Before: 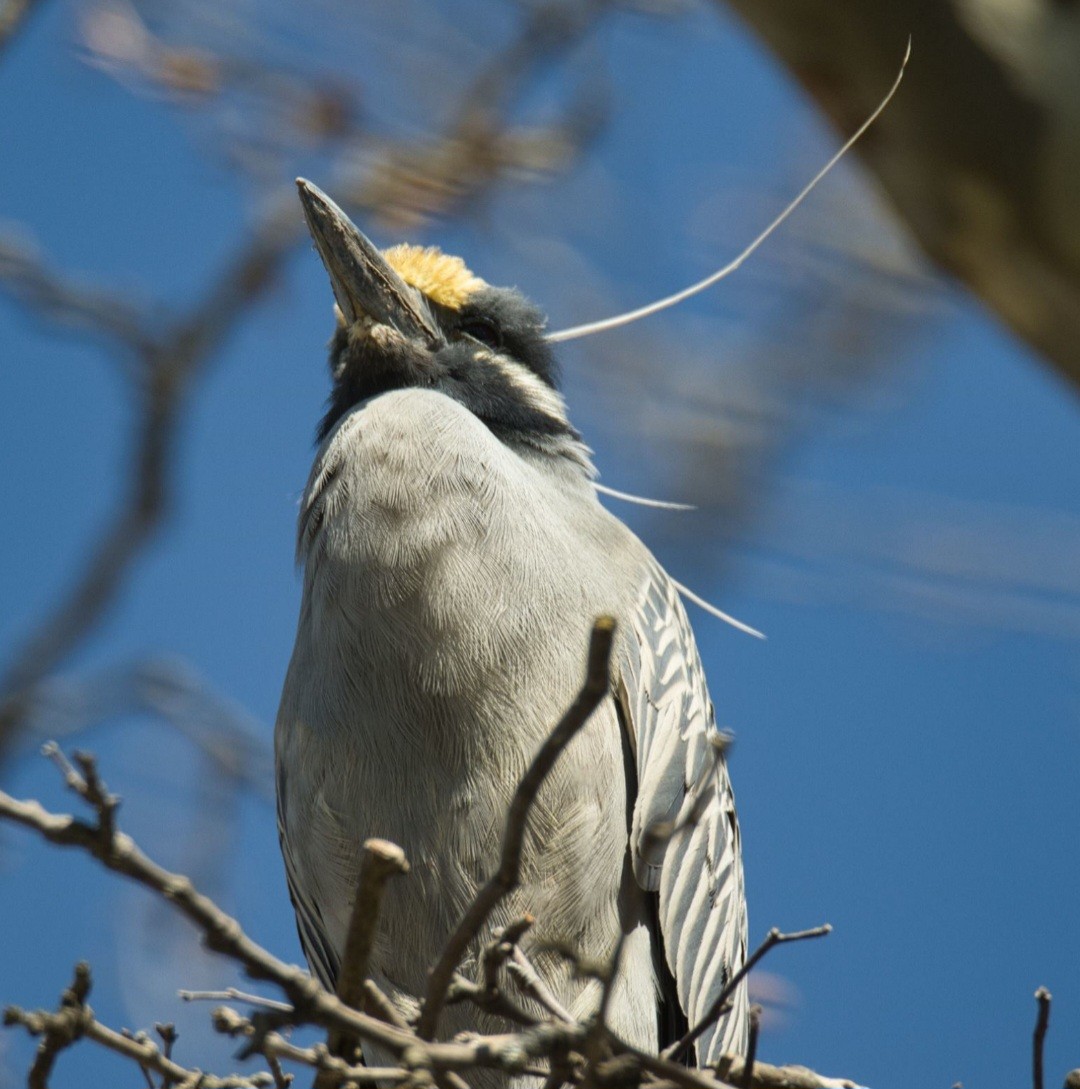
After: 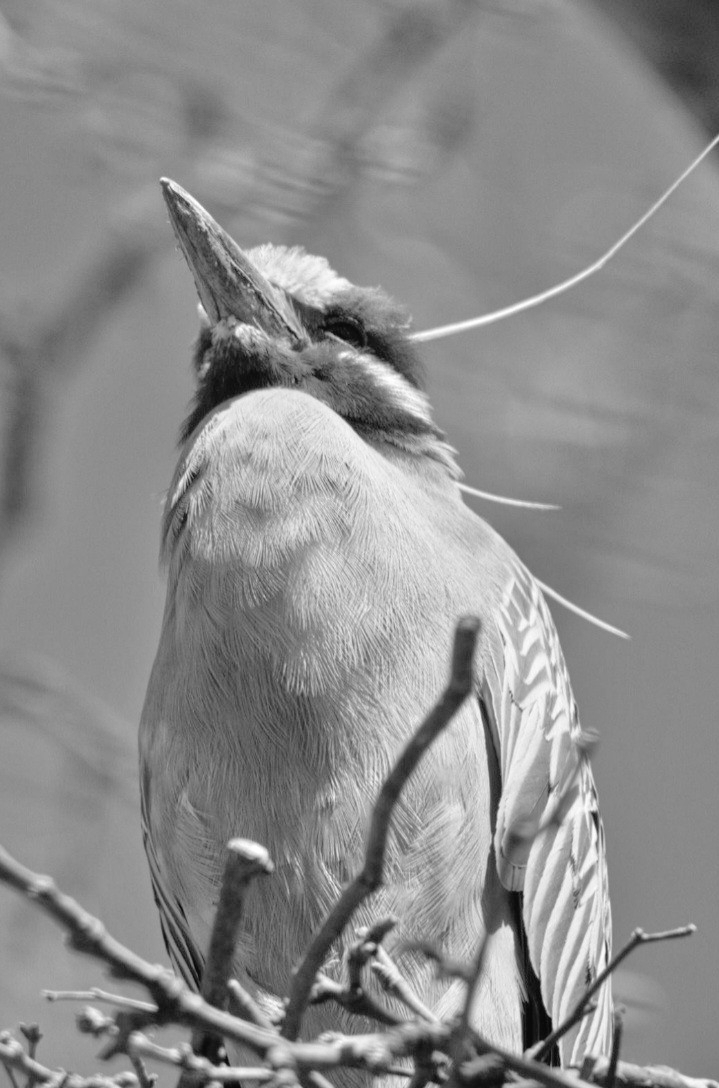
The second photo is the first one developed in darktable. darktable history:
crop and rotate: left 12.673%, right 20.66%
tone equalizer: -7 EV 0.15 EV, -6 EV 0.6 EV, -5 EV 1.15 EV, -4 EV 1.33 EV, -3 EV 1.15 EV, -2 EV 0.6 EV, -1 EV 0.15 EV, mask exposure compensation -0.5 EV
contrast brightness saturation: saturation -0.05
tone curve: curves: ch0 [(0, 0.012) (0.036, 0.035) (0.274, 0.288) (0.504, 0.536) (0.844, 0.84) (1, 0.983)]; ch1 [(0, 0) (0.389, 0.403) (0.462, 0.486) (0.499, 0.498) (0.511, 0.502) (0.536, 0.547) (0.567, 0.588) (0.626, 0.645) (0.749, 0.781) (1, 1)]; ch2 [(0, 0) (0.457, 0.486) (0.5, 0.5) (0.56, 0.551) (0.615, 0.607) (0.704, 0.732) (1, 1)], color space Lab, independent channels, preserve colors none
monochrome: on, module defaults
